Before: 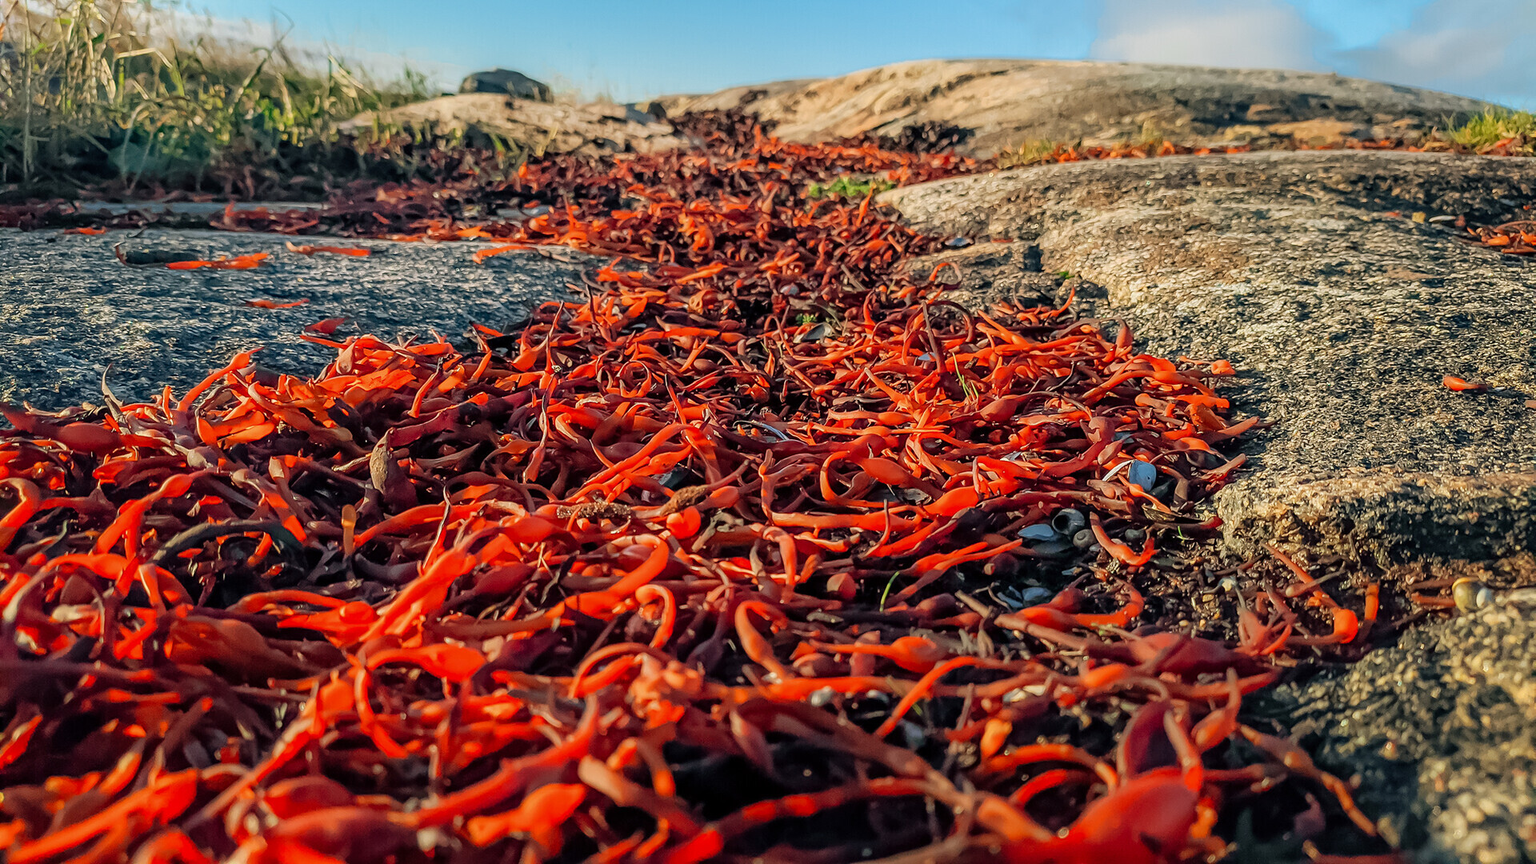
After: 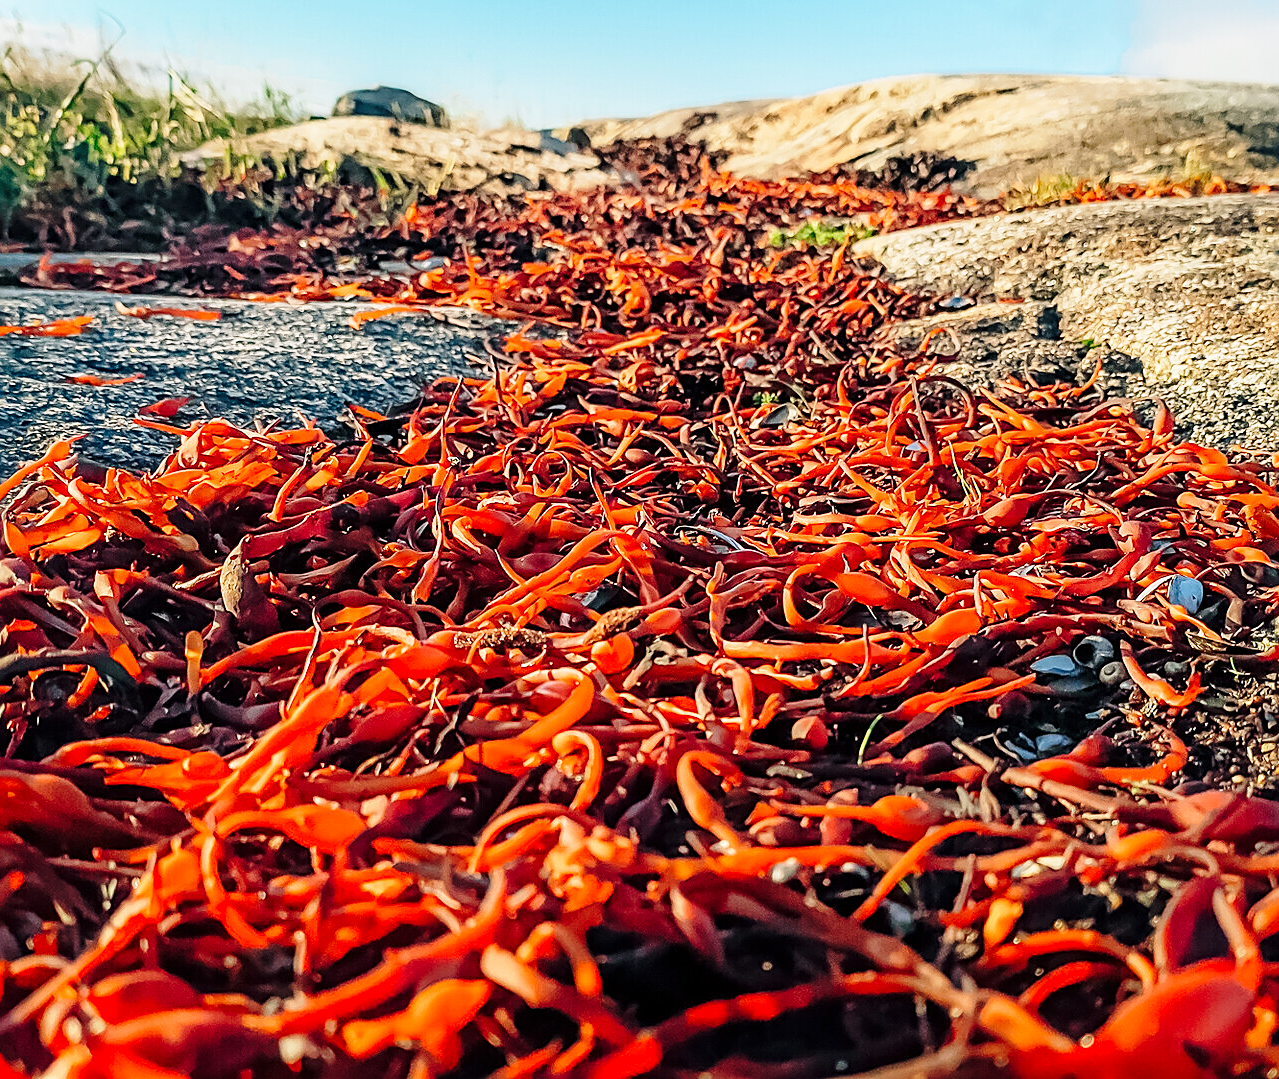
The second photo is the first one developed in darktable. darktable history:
base curve: curves: ch0 [(0, 0) (0.028, 0.03) (0.121, 0.232) (0.46, 0.748) (0.859, 0.968) (1, 1)], preserve colors none
sharpen: amount 0.575
crop and rotate: left 12.648%, right 20.685%
